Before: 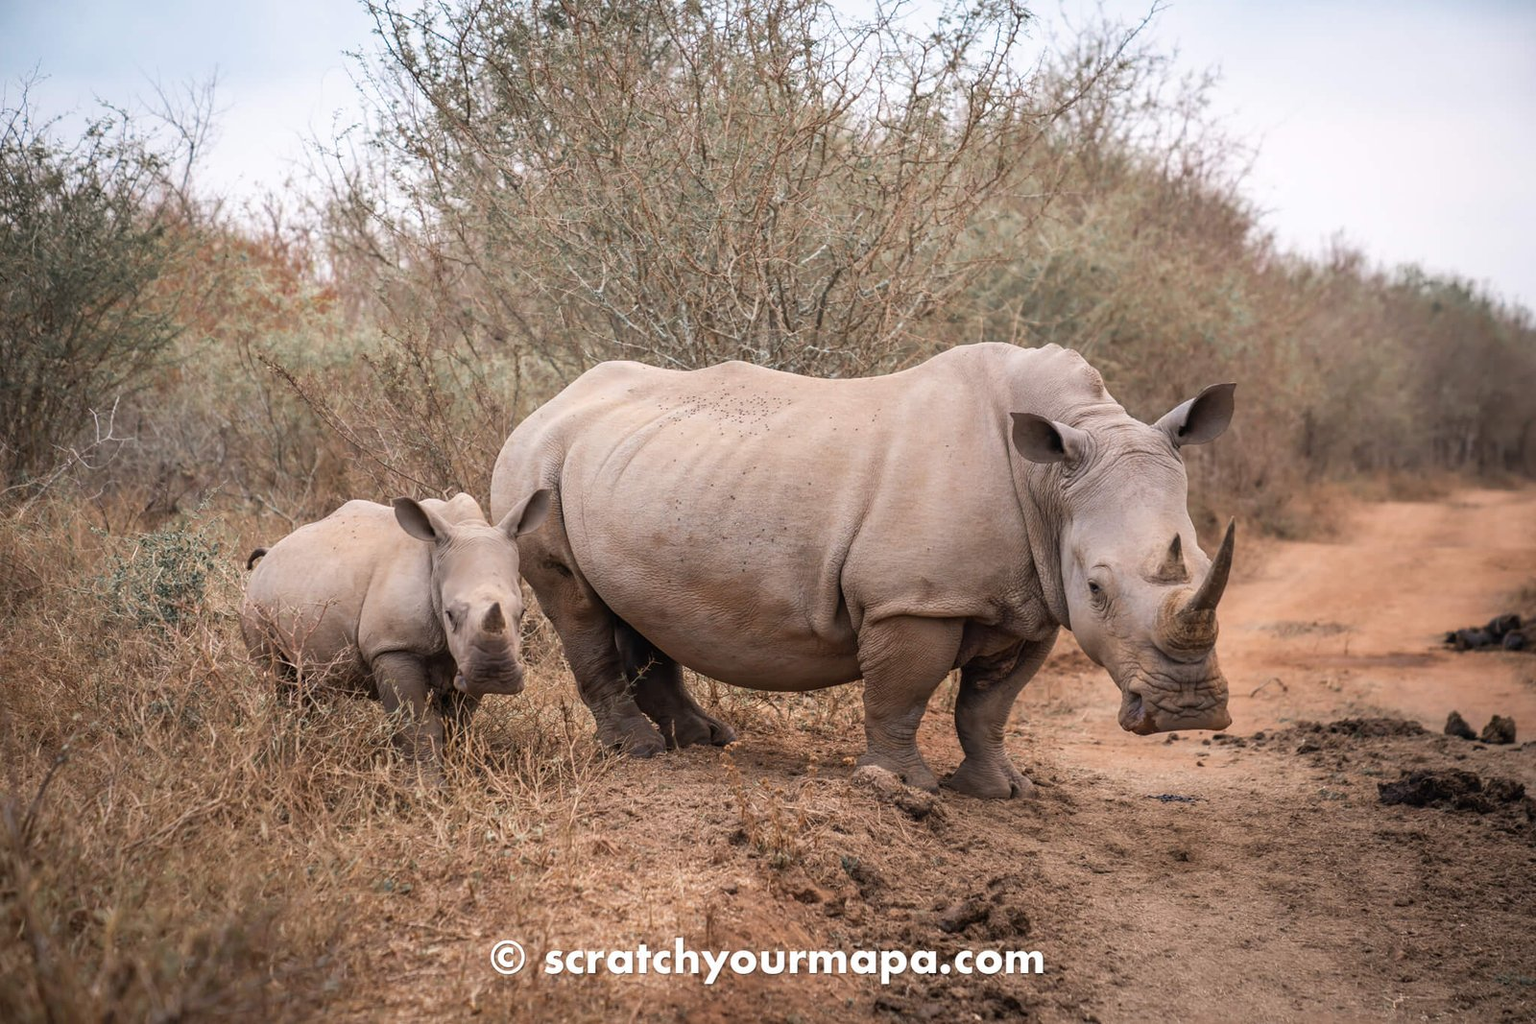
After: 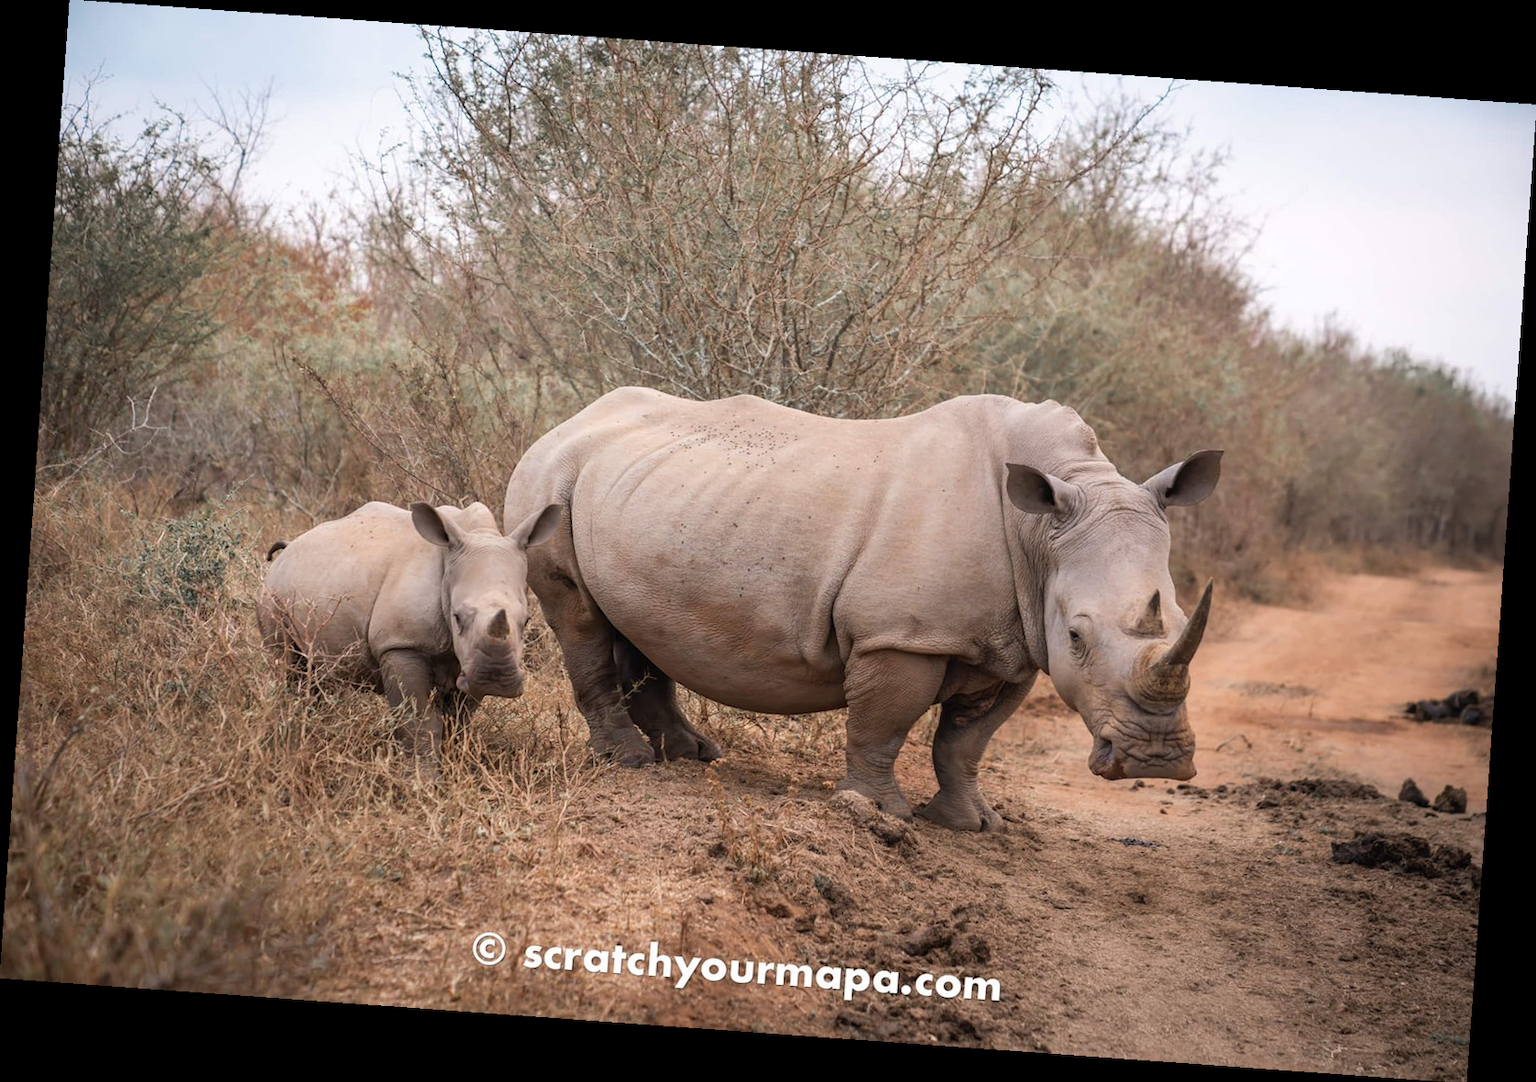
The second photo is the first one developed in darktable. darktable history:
white balance: red 1, blue 1
rotate and perspective: rotation 4.1°, automatic cropping off
